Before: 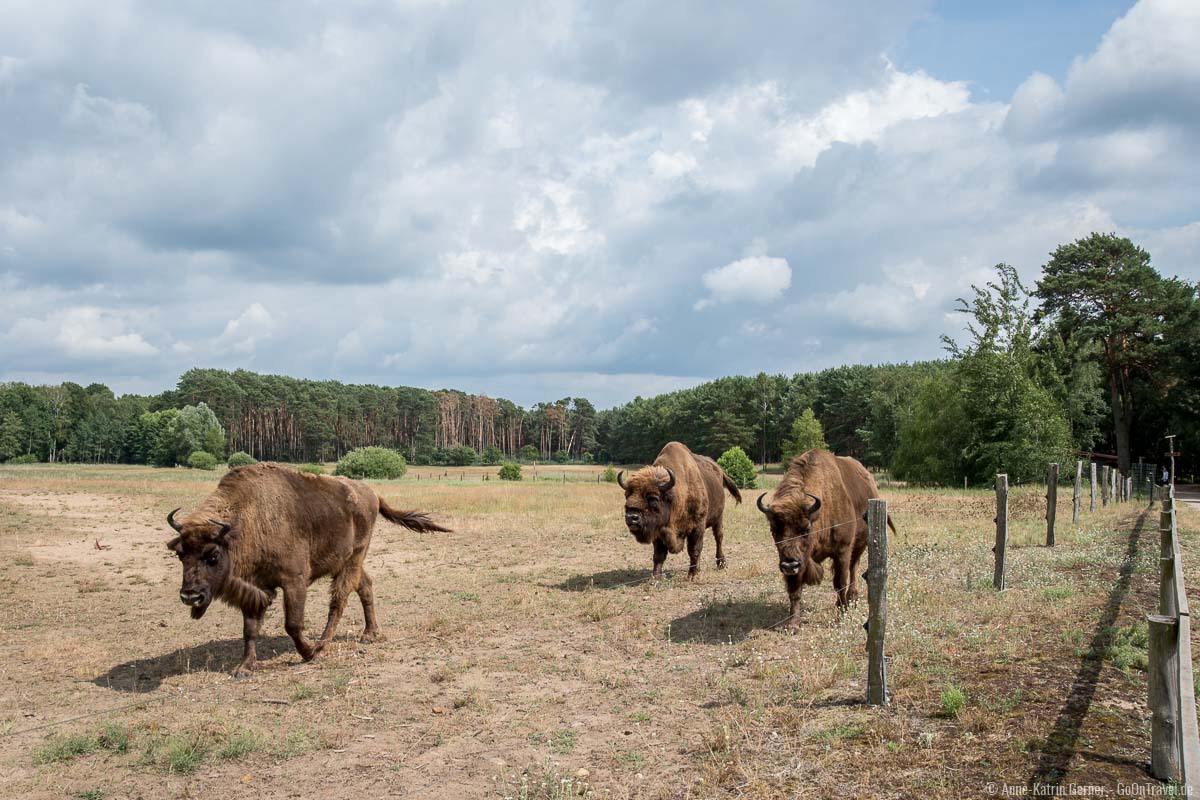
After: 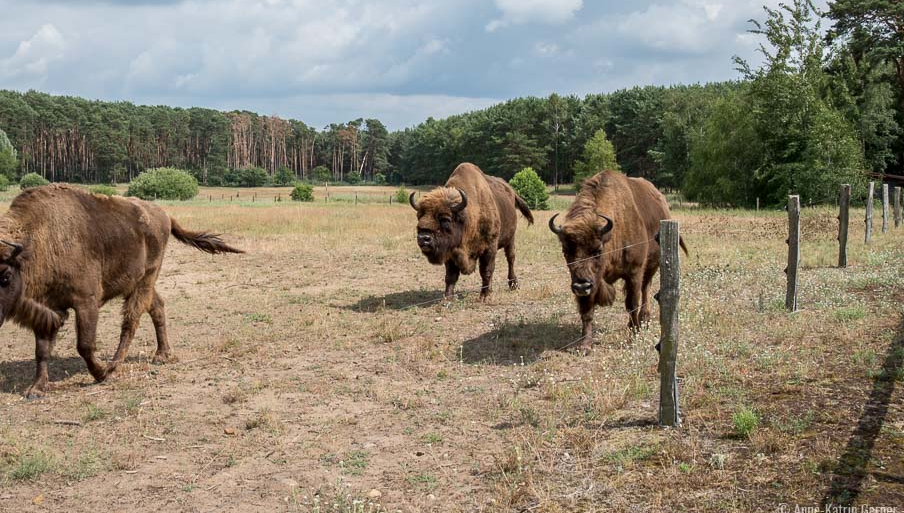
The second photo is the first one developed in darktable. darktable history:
crop and rotate: left 17.343%, top 34.884%, right 7.284%, bottom 0.983%
